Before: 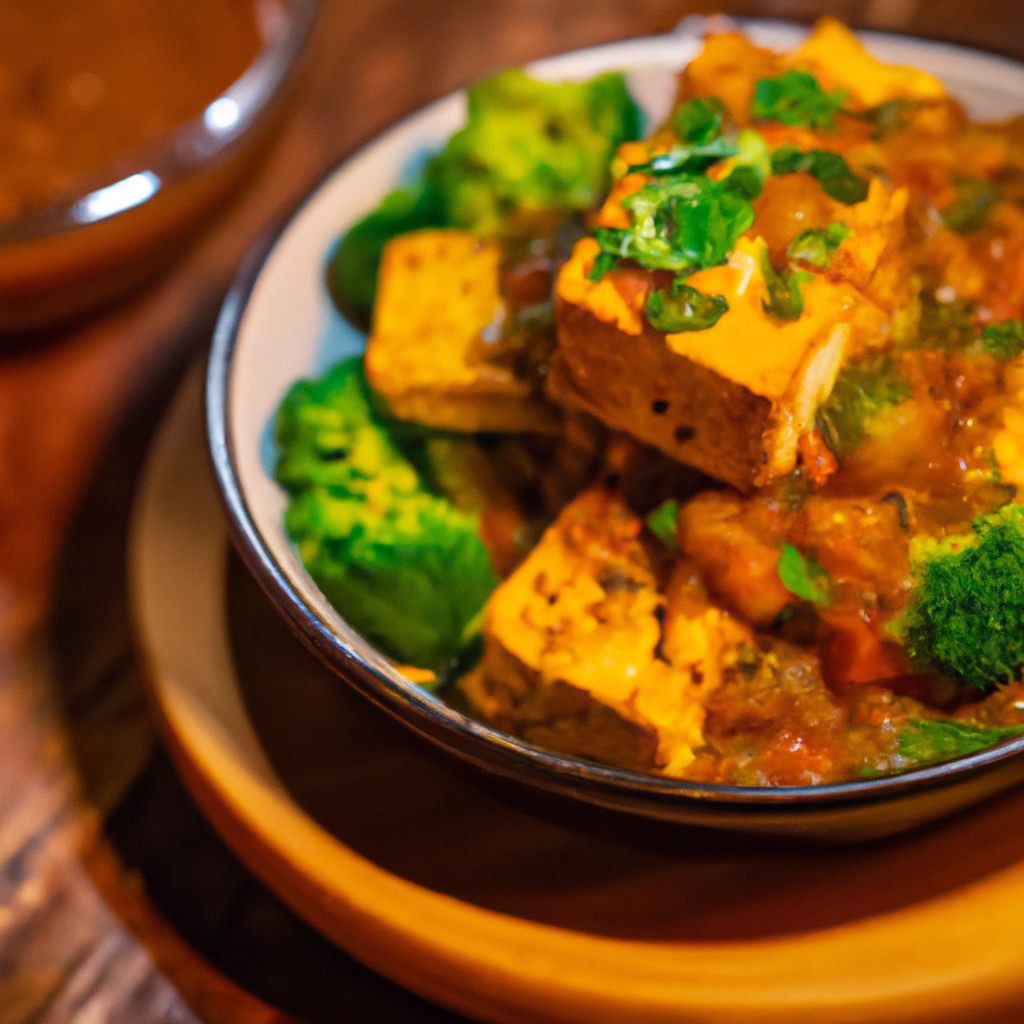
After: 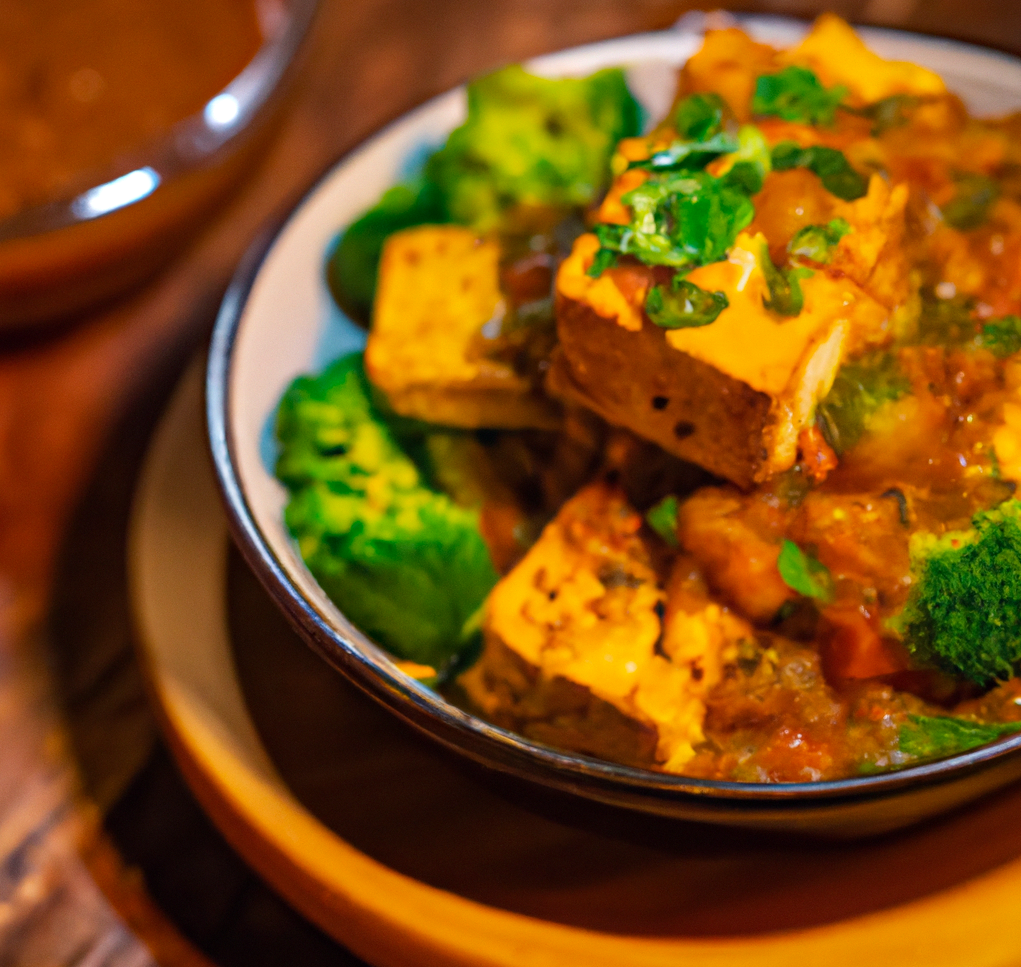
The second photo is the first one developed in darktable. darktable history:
haze removal: compatibility mode true, adaptive false
crop: top 0.448%, right 0.264%, bottom 5.045%
